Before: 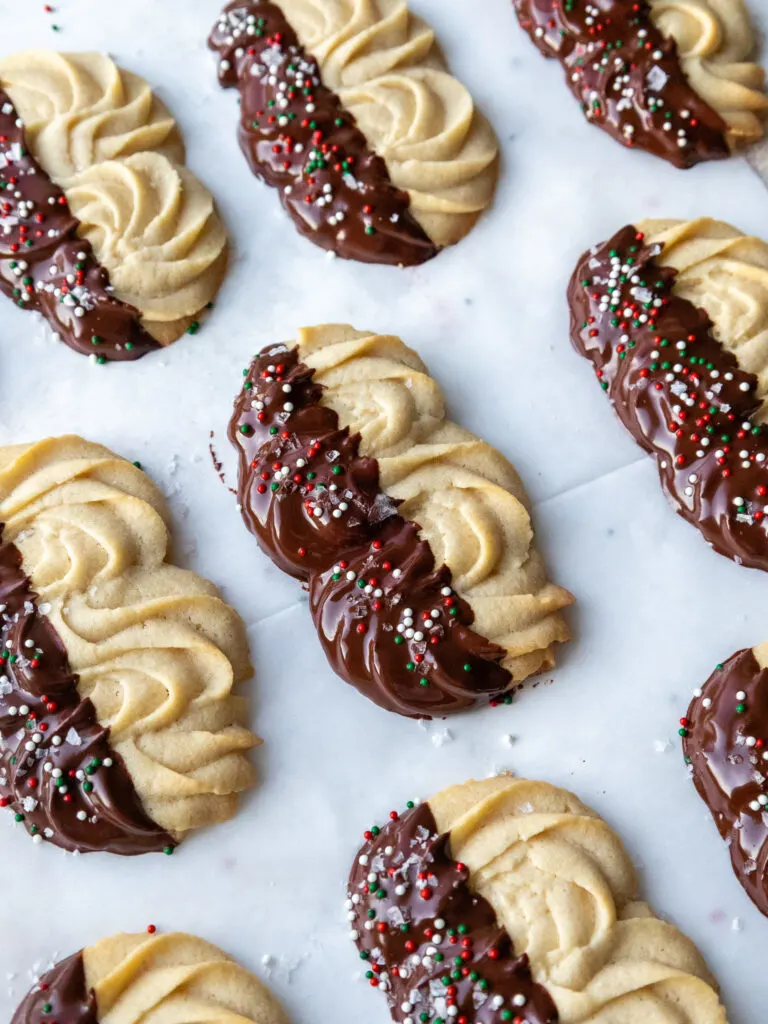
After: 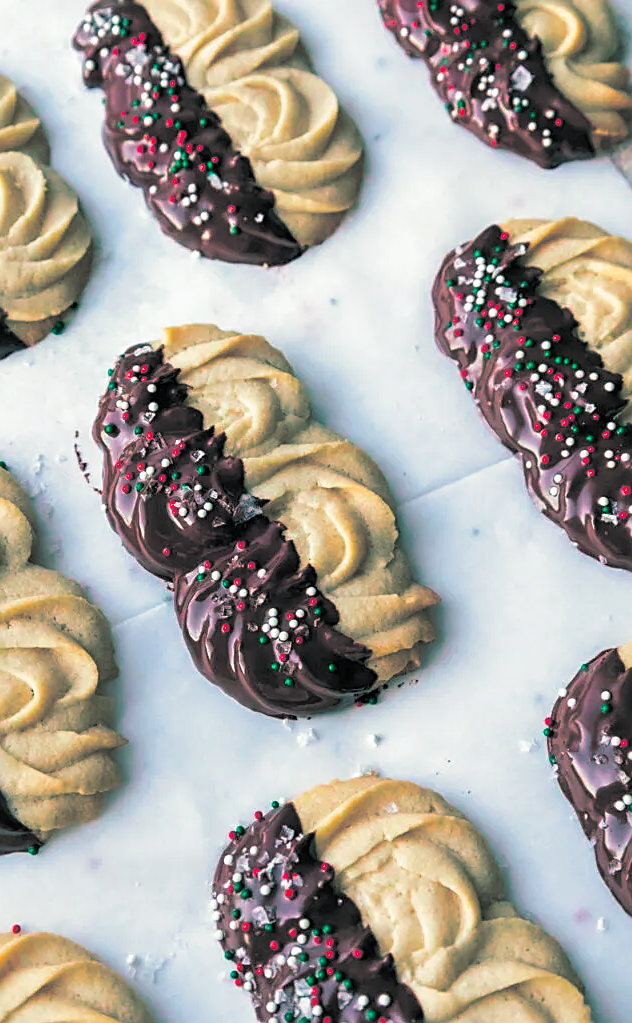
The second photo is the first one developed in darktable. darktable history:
color balance rgb: perceptual saturation grading › global saturation 20%, perceptual saturation grading › highlights -25%, perceptual saturation grading › shadows 50%
crop: left 17.582%, bottom 0.031%
sharpen: on, module defaults
color contrast: green-magenta contrast 1.73, blue-yellow contrast 1.15
split-toning: shadows › hue 186.43°, highlights › hue 49.29°, compress 30.29%
